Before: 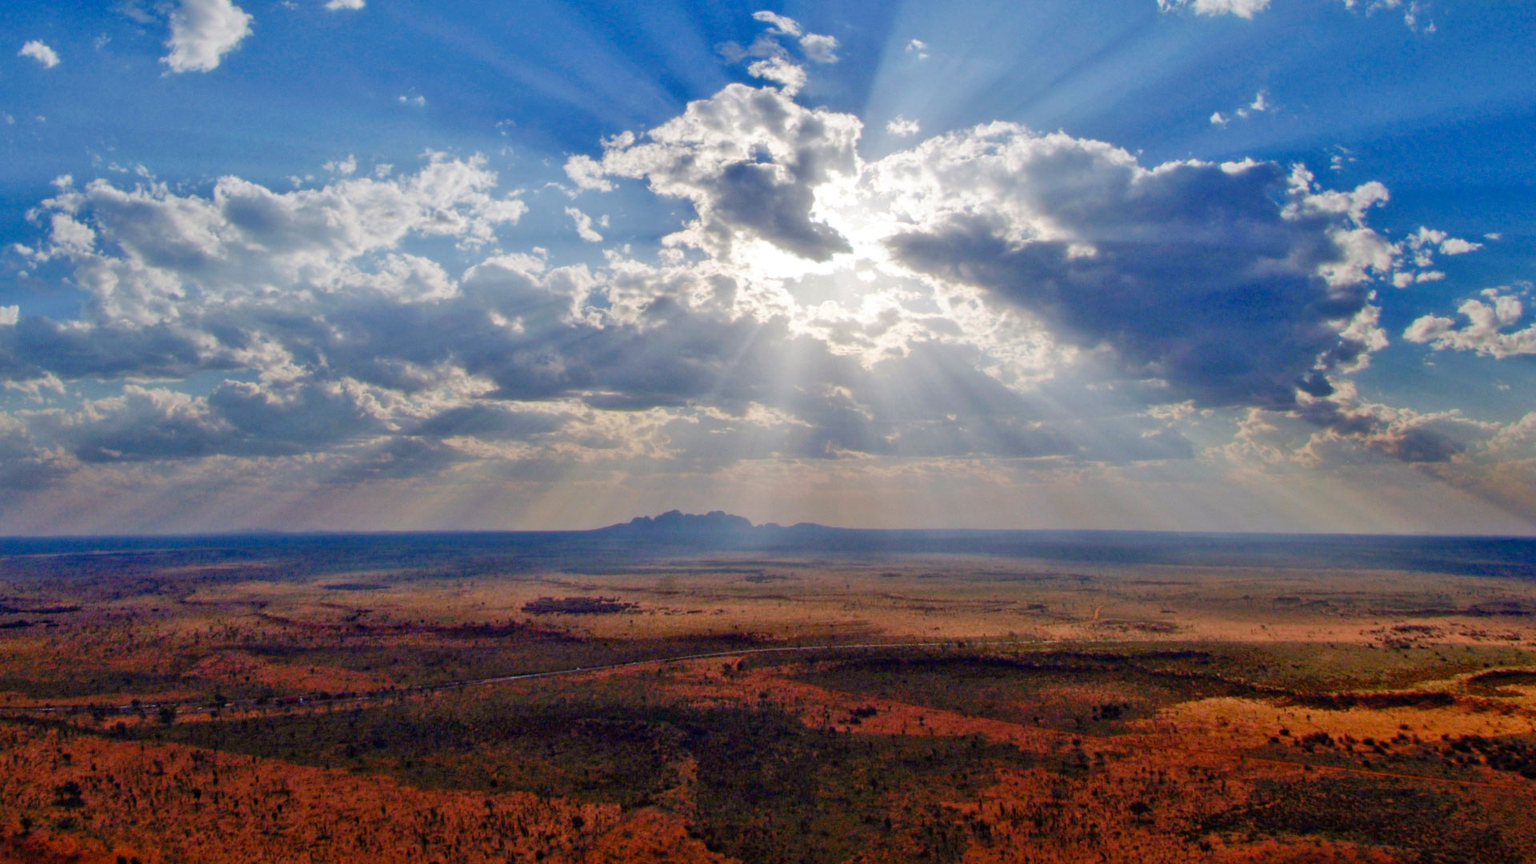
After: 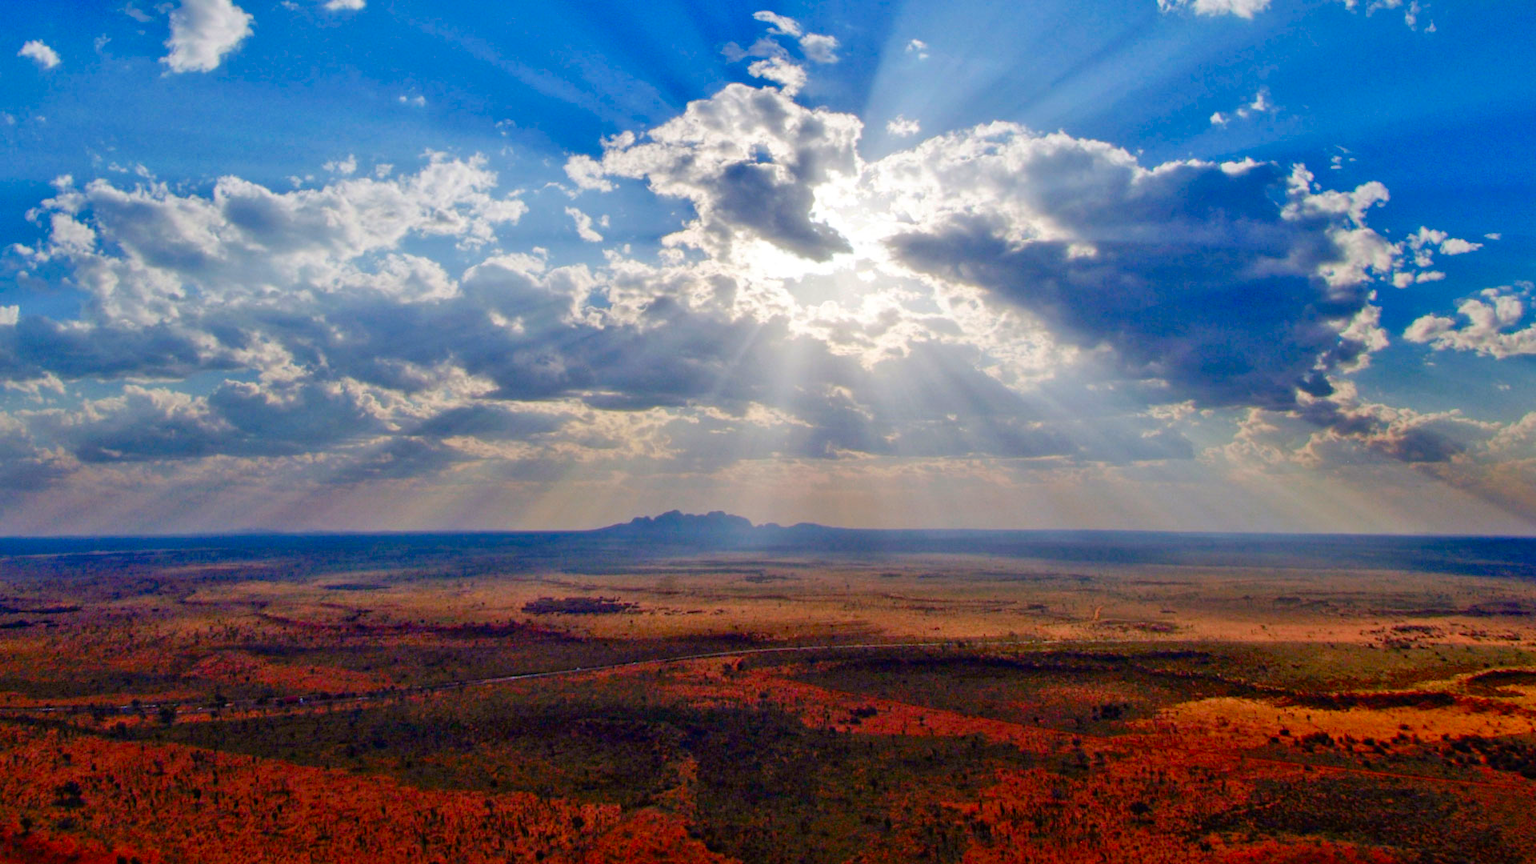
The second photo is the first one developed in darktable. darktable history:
contrast brightness saturation: contrast 0.09, saturation 0.28
